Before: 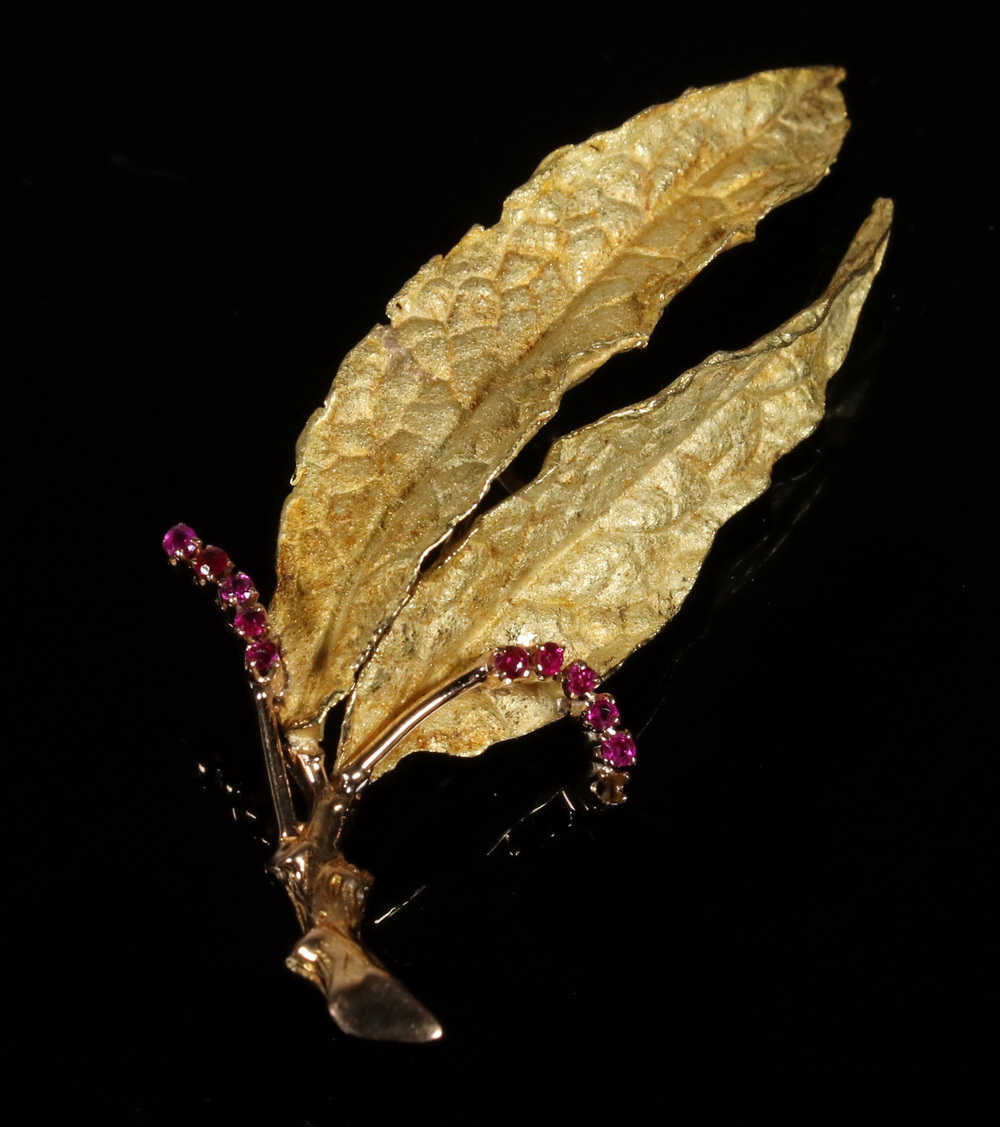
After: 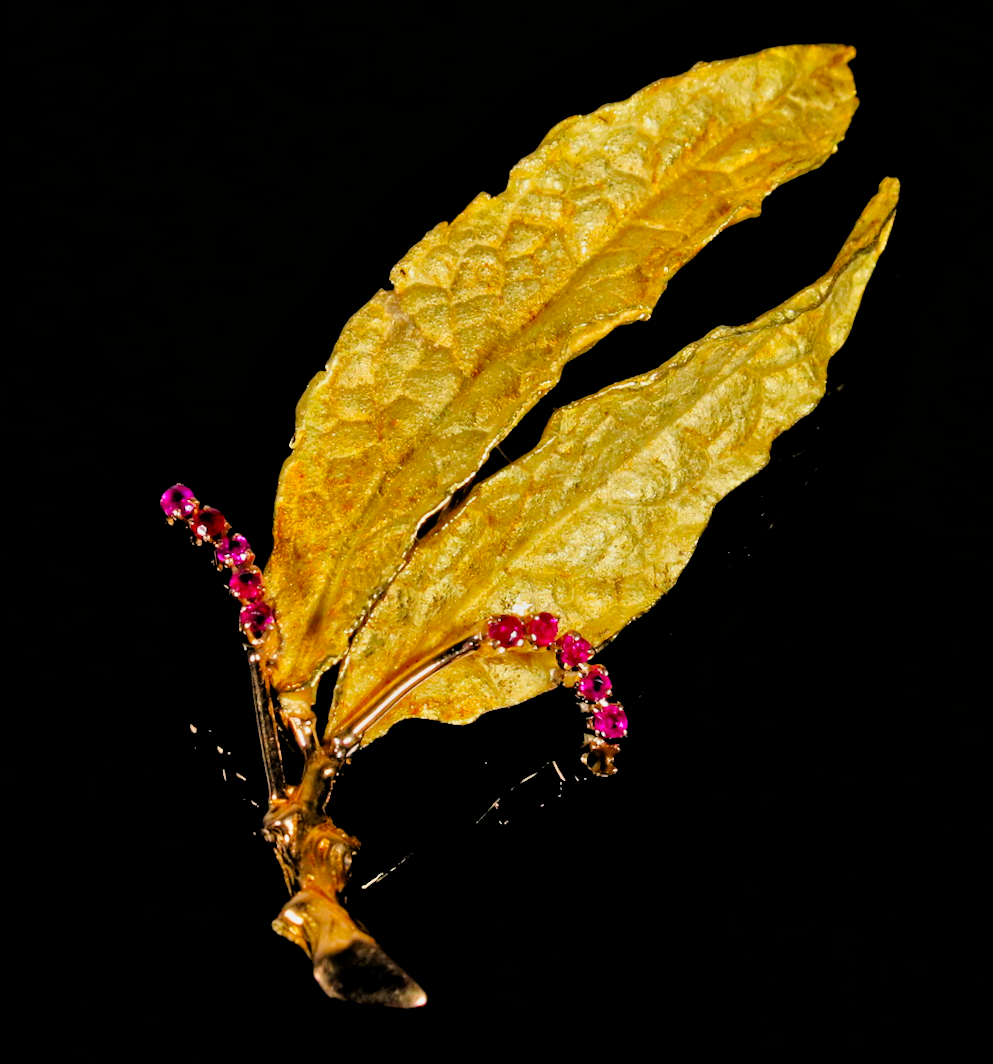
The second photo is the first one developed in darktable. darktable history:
filmic rgb: black relative exposure -3.86 EV, white relative exposure 3.48 EV, hardness 2.63, contrast 1.103
local contrast: mode bilateral grid, contrast 10, coarseness 25, detail 115%, midtone range 0.2
color contrast: green-magenta contrast 1.55, blue-yellow contrast 1.83
tone equalizer: -7 EV 0.15 EV, -6 EV 0.6 EV, -5 EV 1.15 EV, -4 EV 1.33 EV, -3 EV 1.15 EV, -2 EV 0.6 EV, -1 EV 0.15 EV, mask exposure compensation -0.5 EV
rotate and perspective: rotation 1.57°, crop left 0.018, crop right 0.982, crop top 0.039, crop bottom 0.961
